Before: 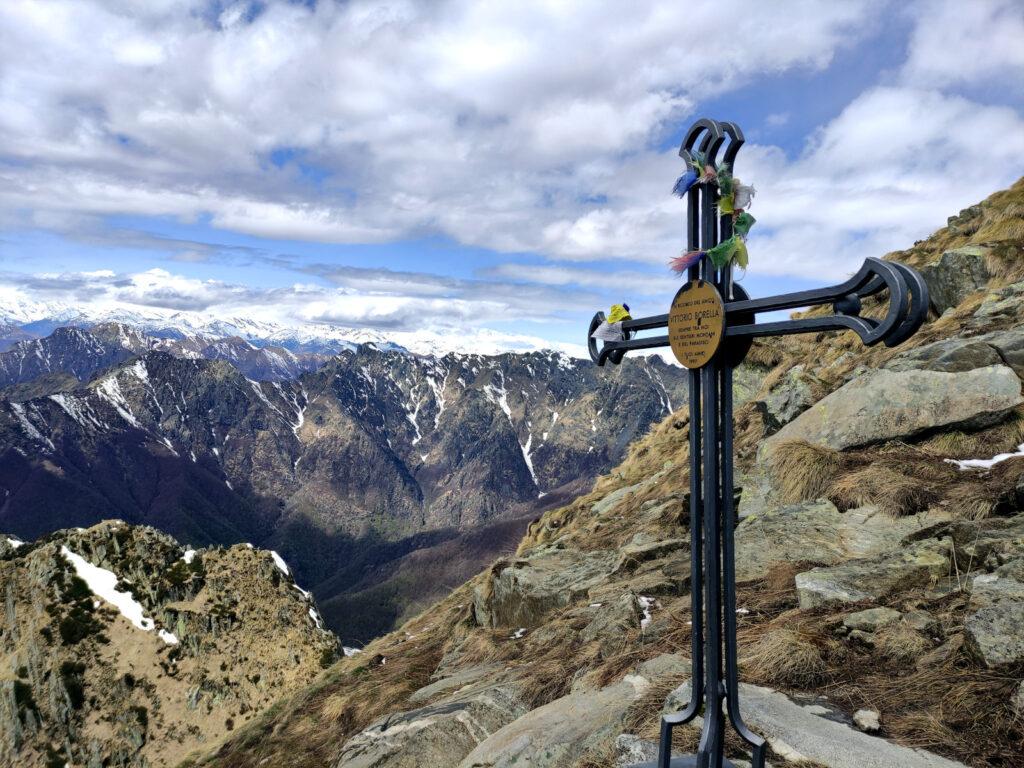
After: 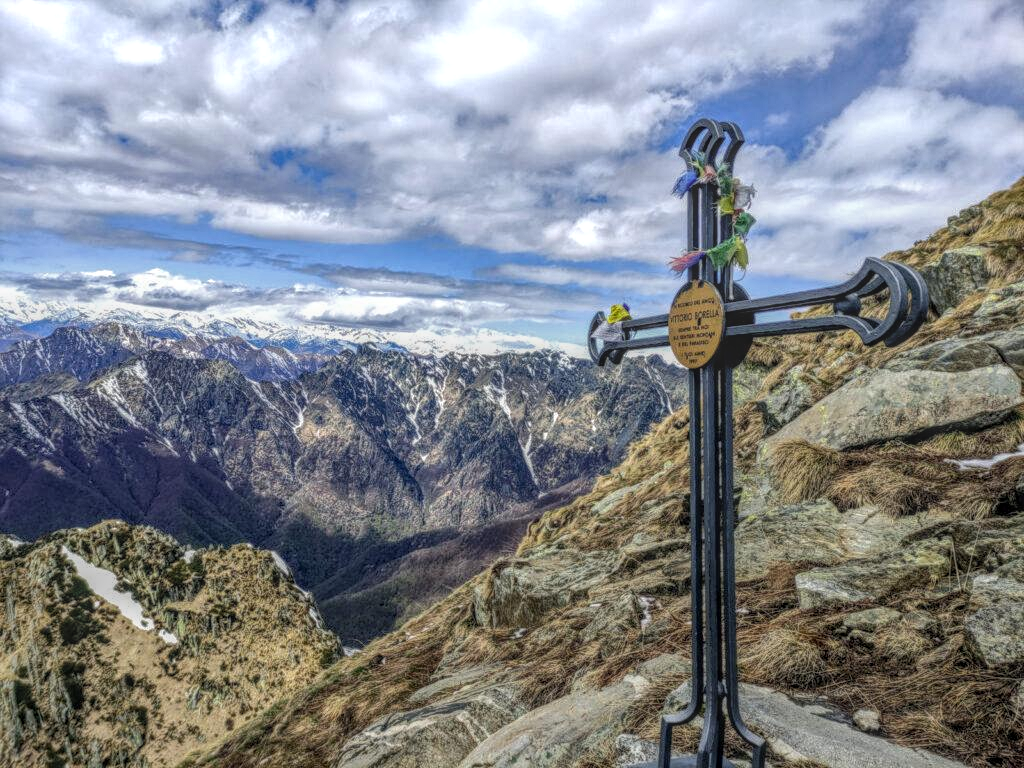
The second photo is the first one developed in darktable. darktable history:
local contrast: highlights 3%, shadows 7%, detail 201%, midtone range 0.246
